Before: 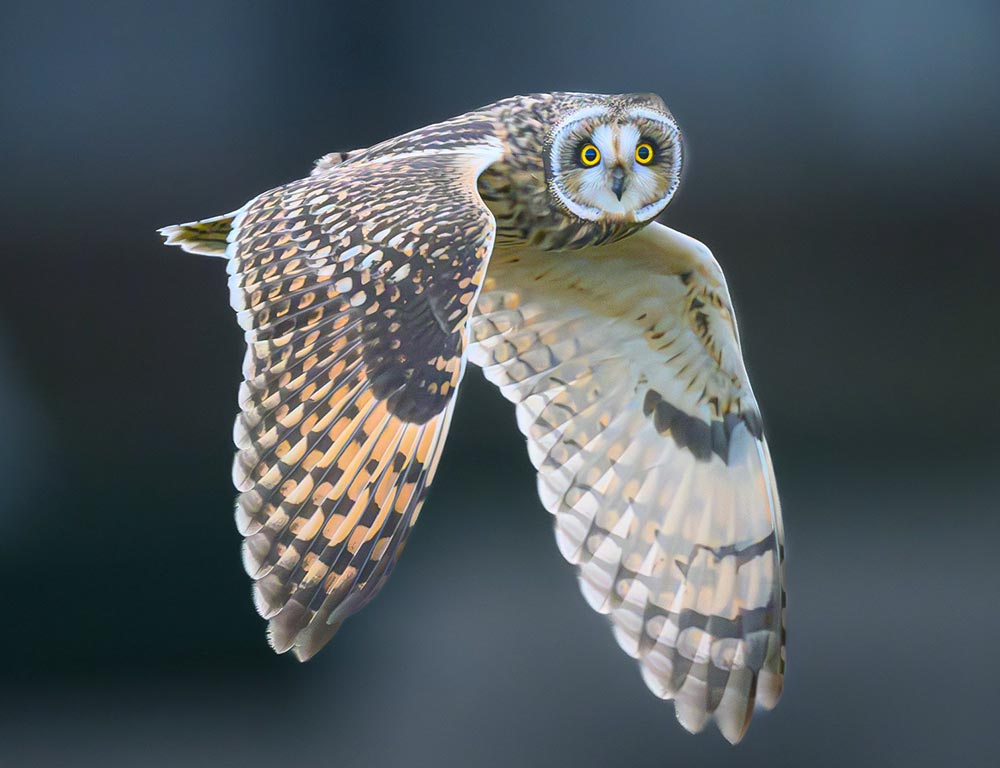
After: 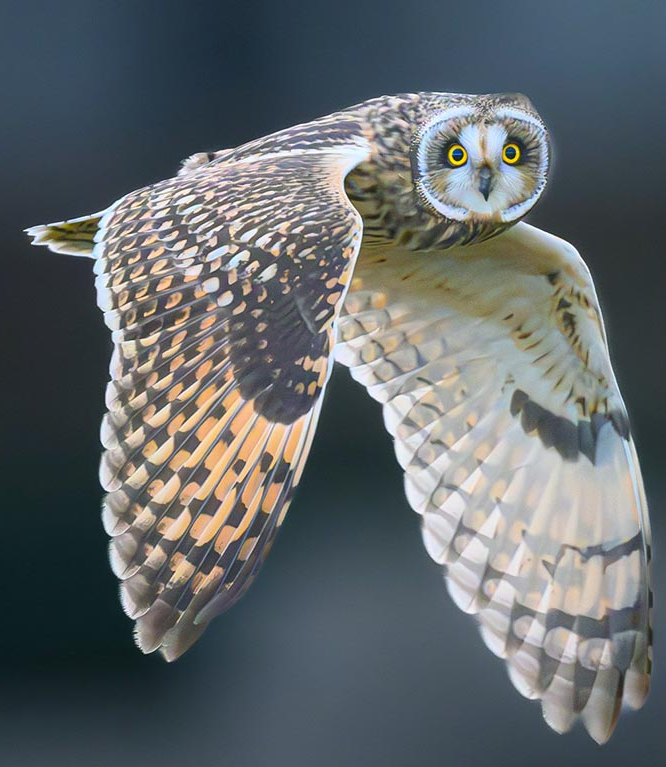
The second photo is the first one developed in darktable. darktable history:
crop and rotate: left 13.337%, right 20.012%
